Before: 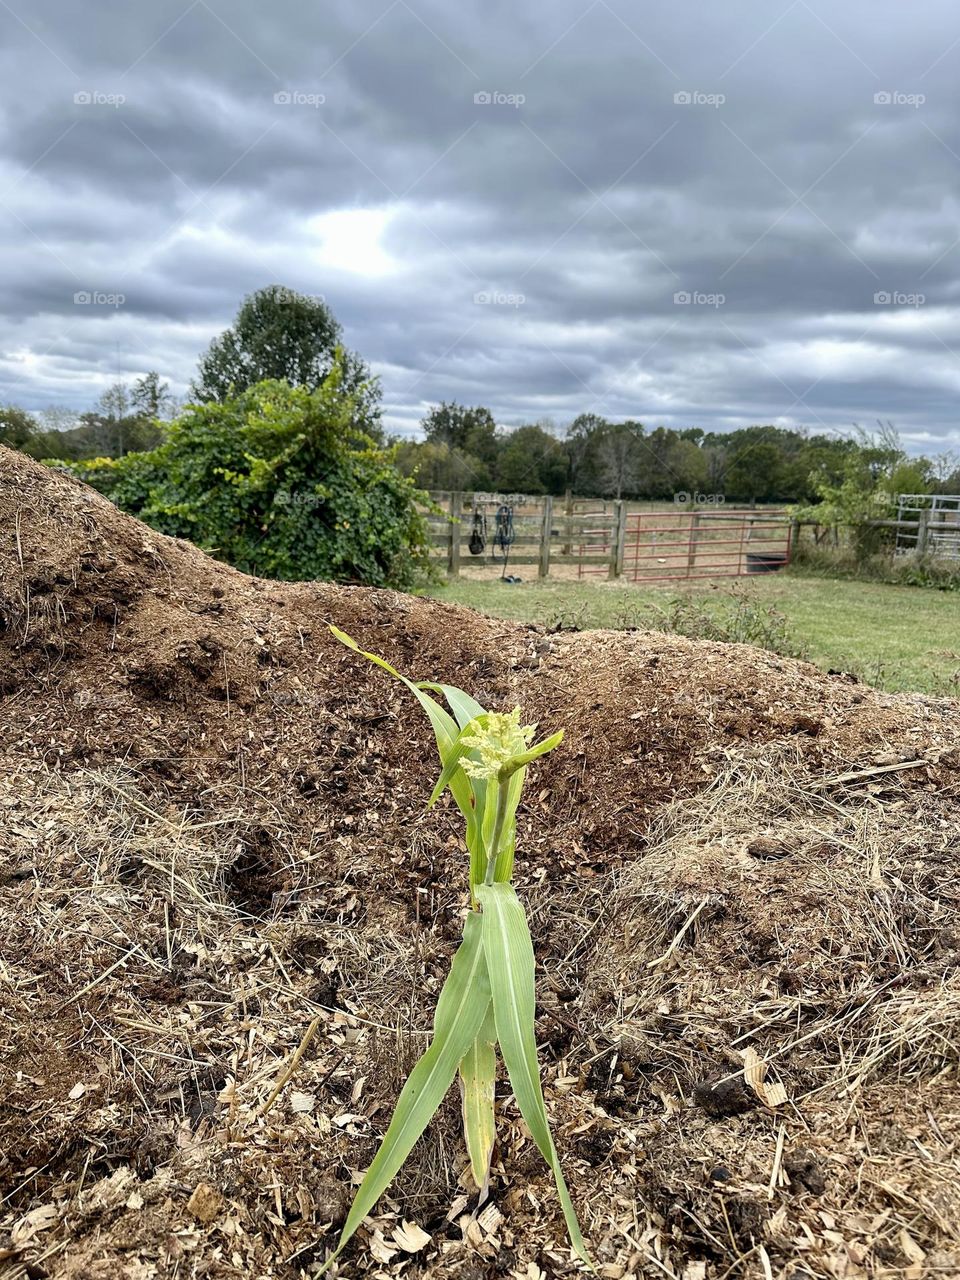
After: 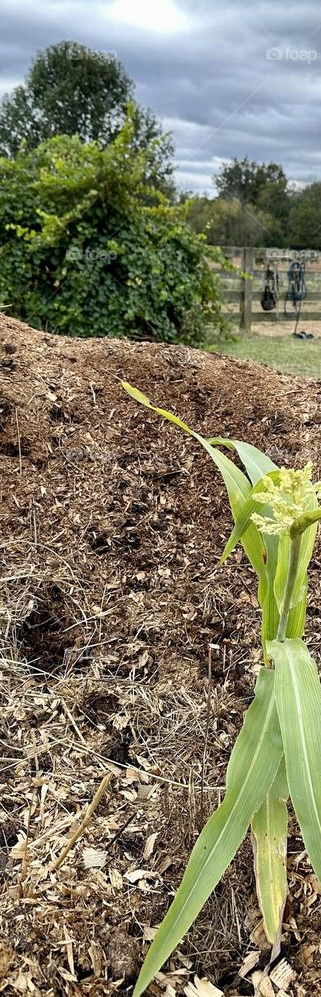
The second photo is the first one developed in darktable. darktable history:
crop and rotate: left 21.692%, top 19.099%, right 44.86%, bottom 2.976%
shadows and highlights: low approximation 0.01, soften with gaussian
